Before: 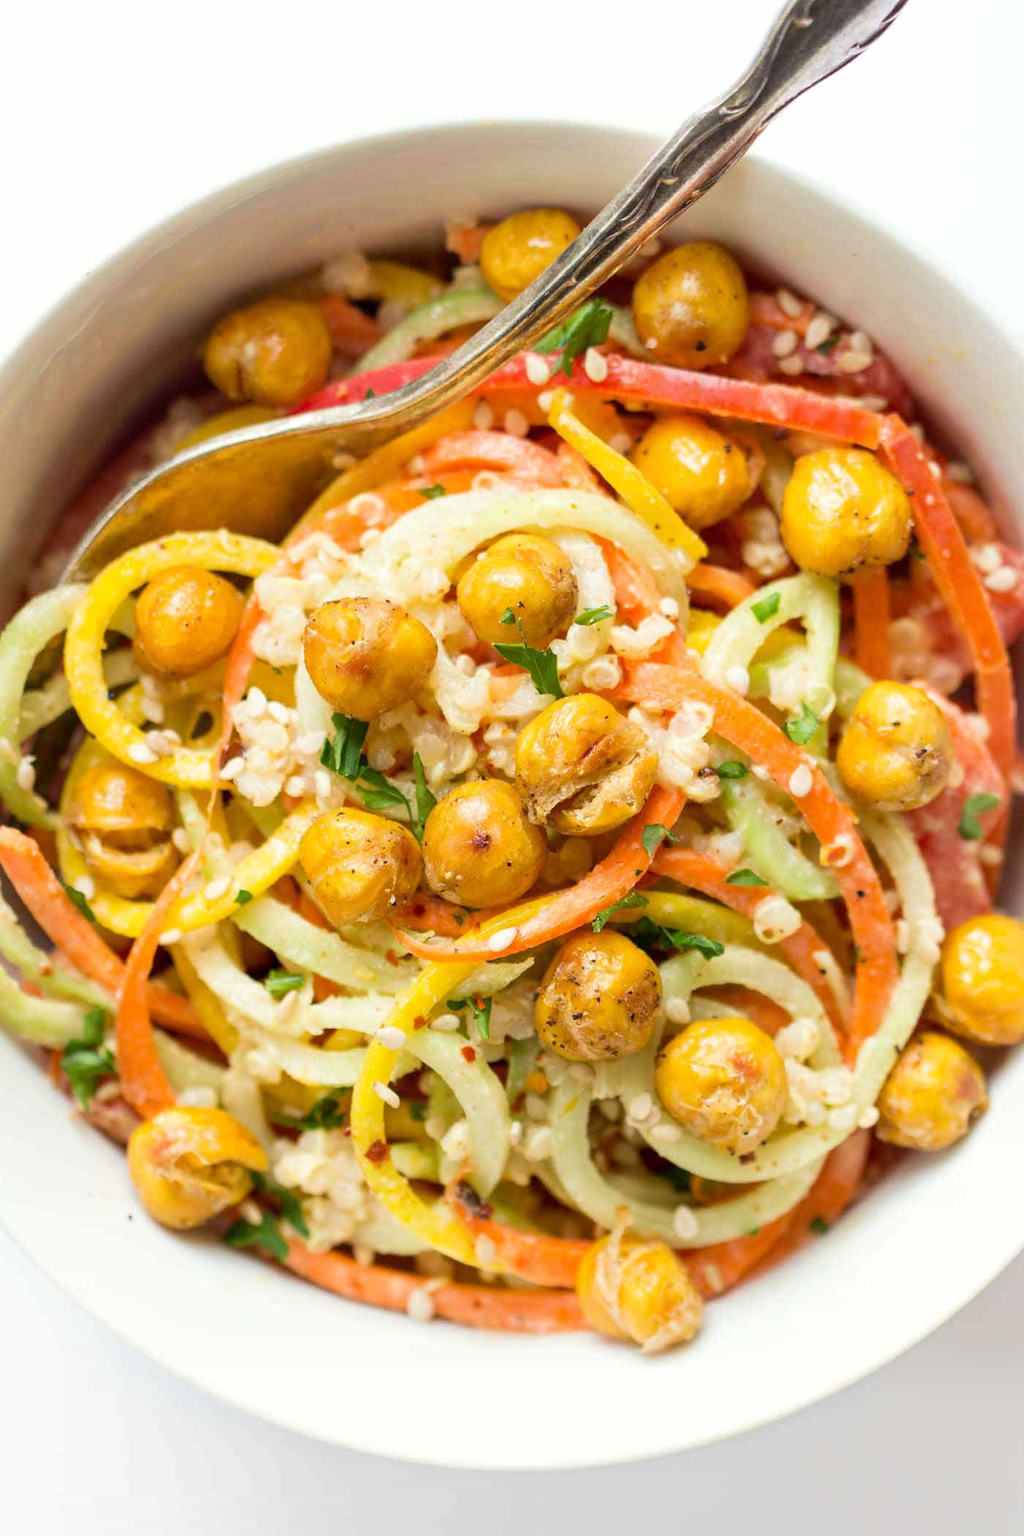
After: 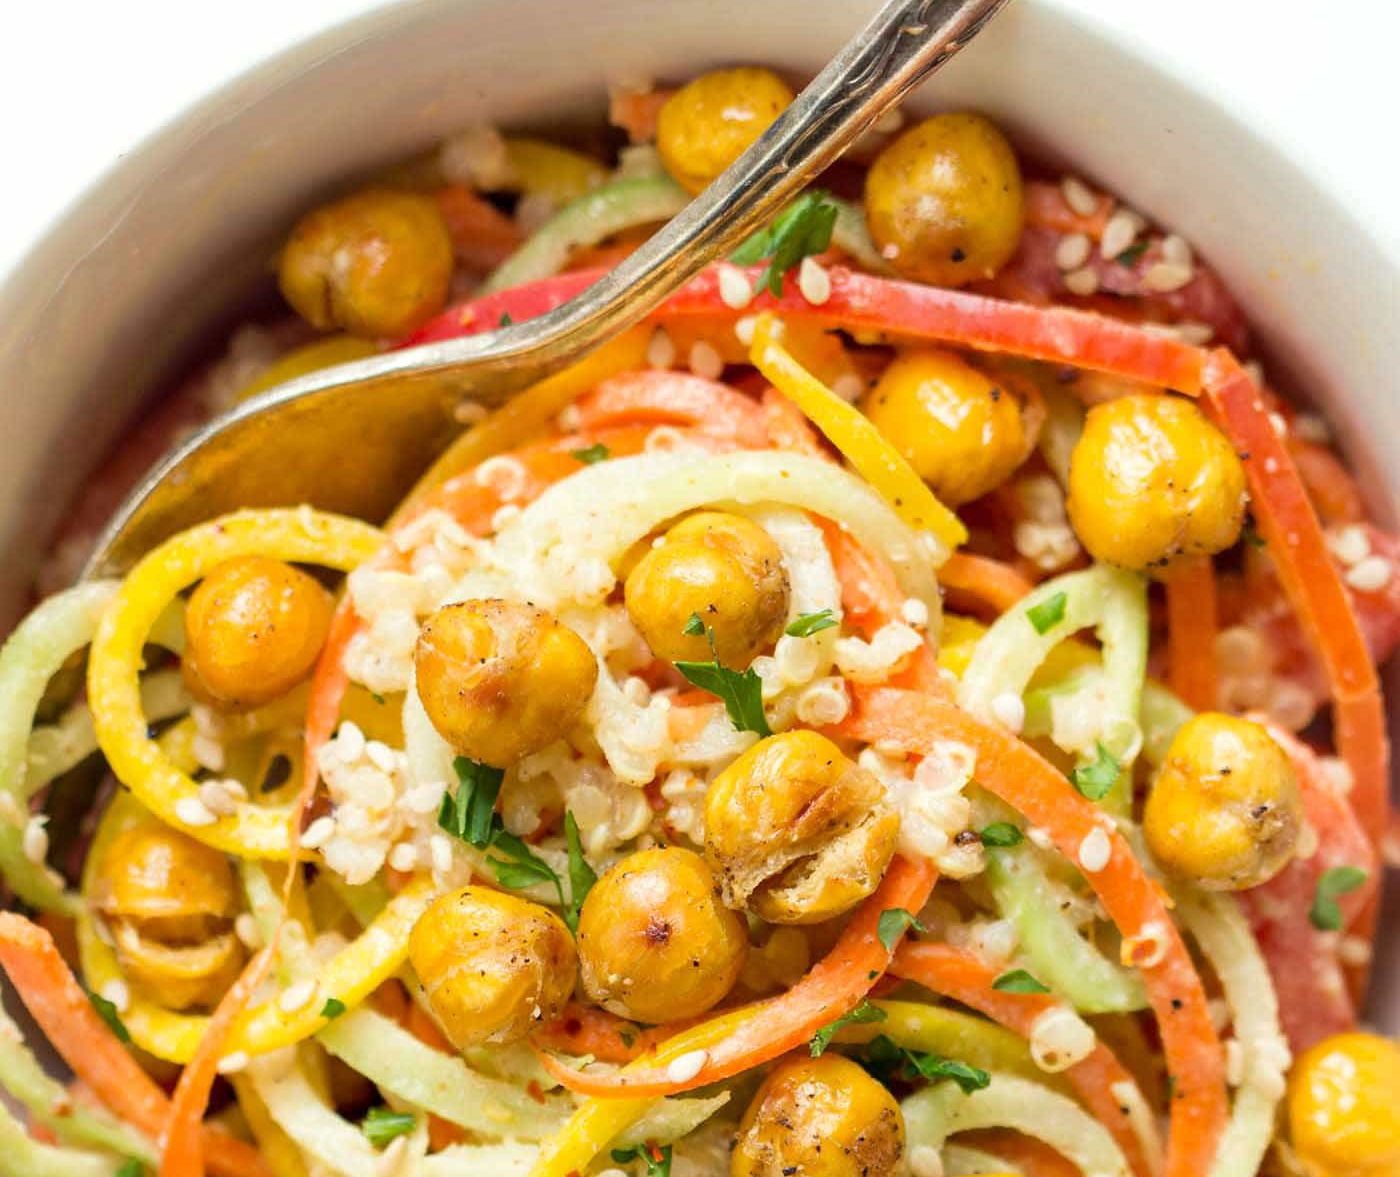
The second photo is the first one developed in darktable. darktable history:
crop and rotate: top 10.443%, bottom 33.486%
